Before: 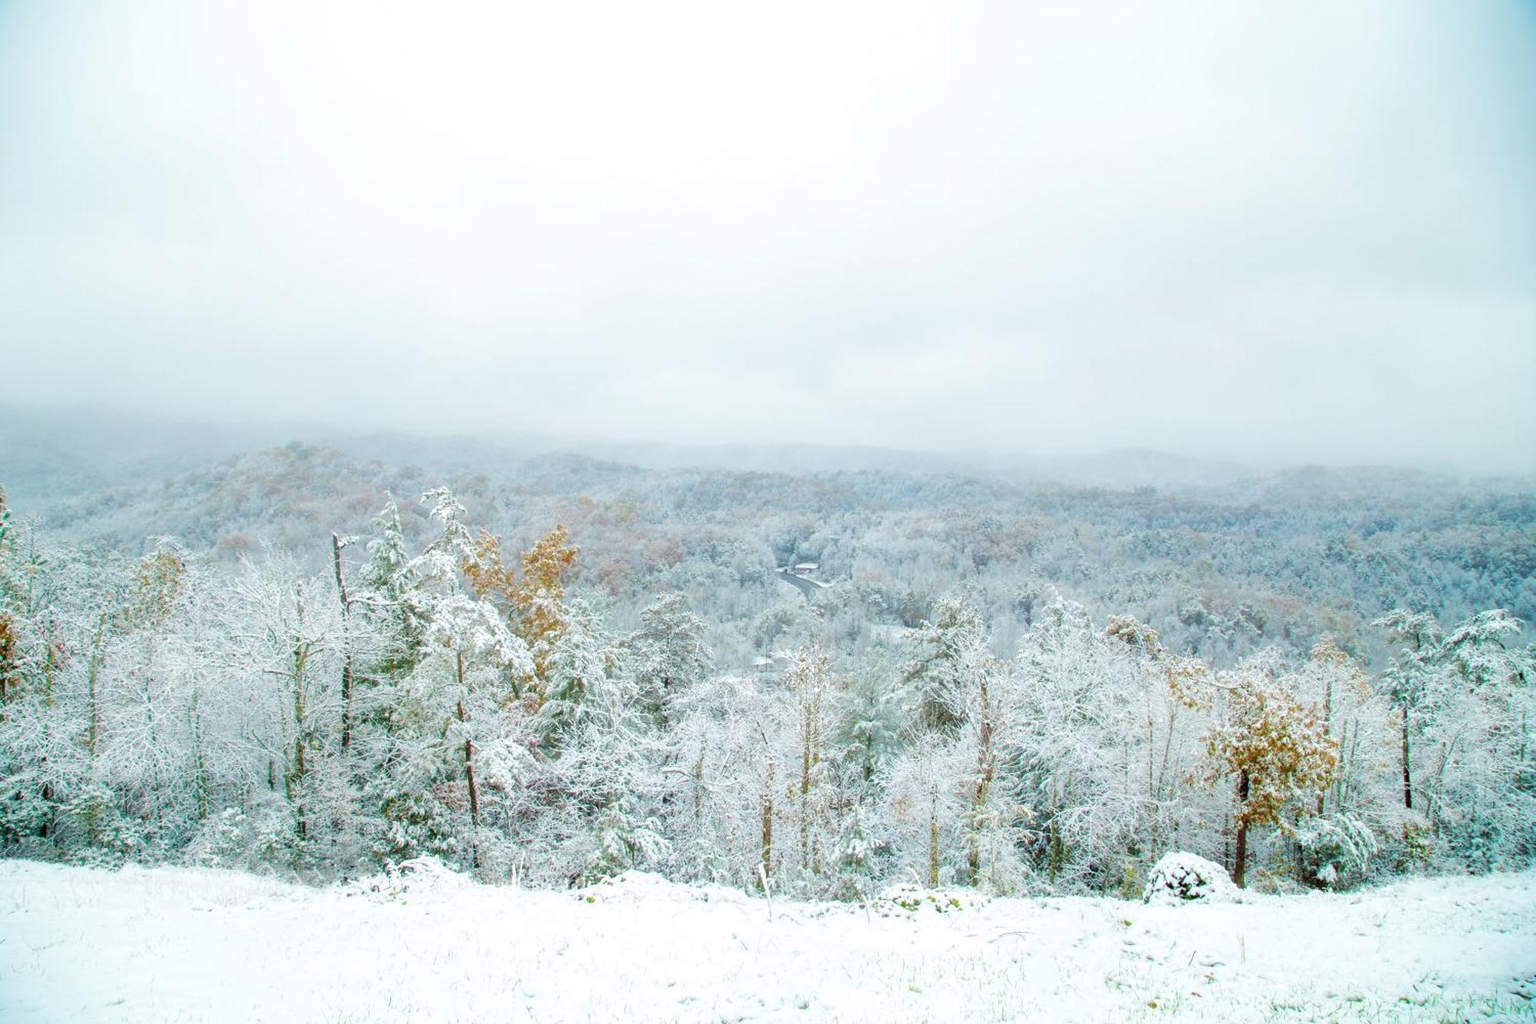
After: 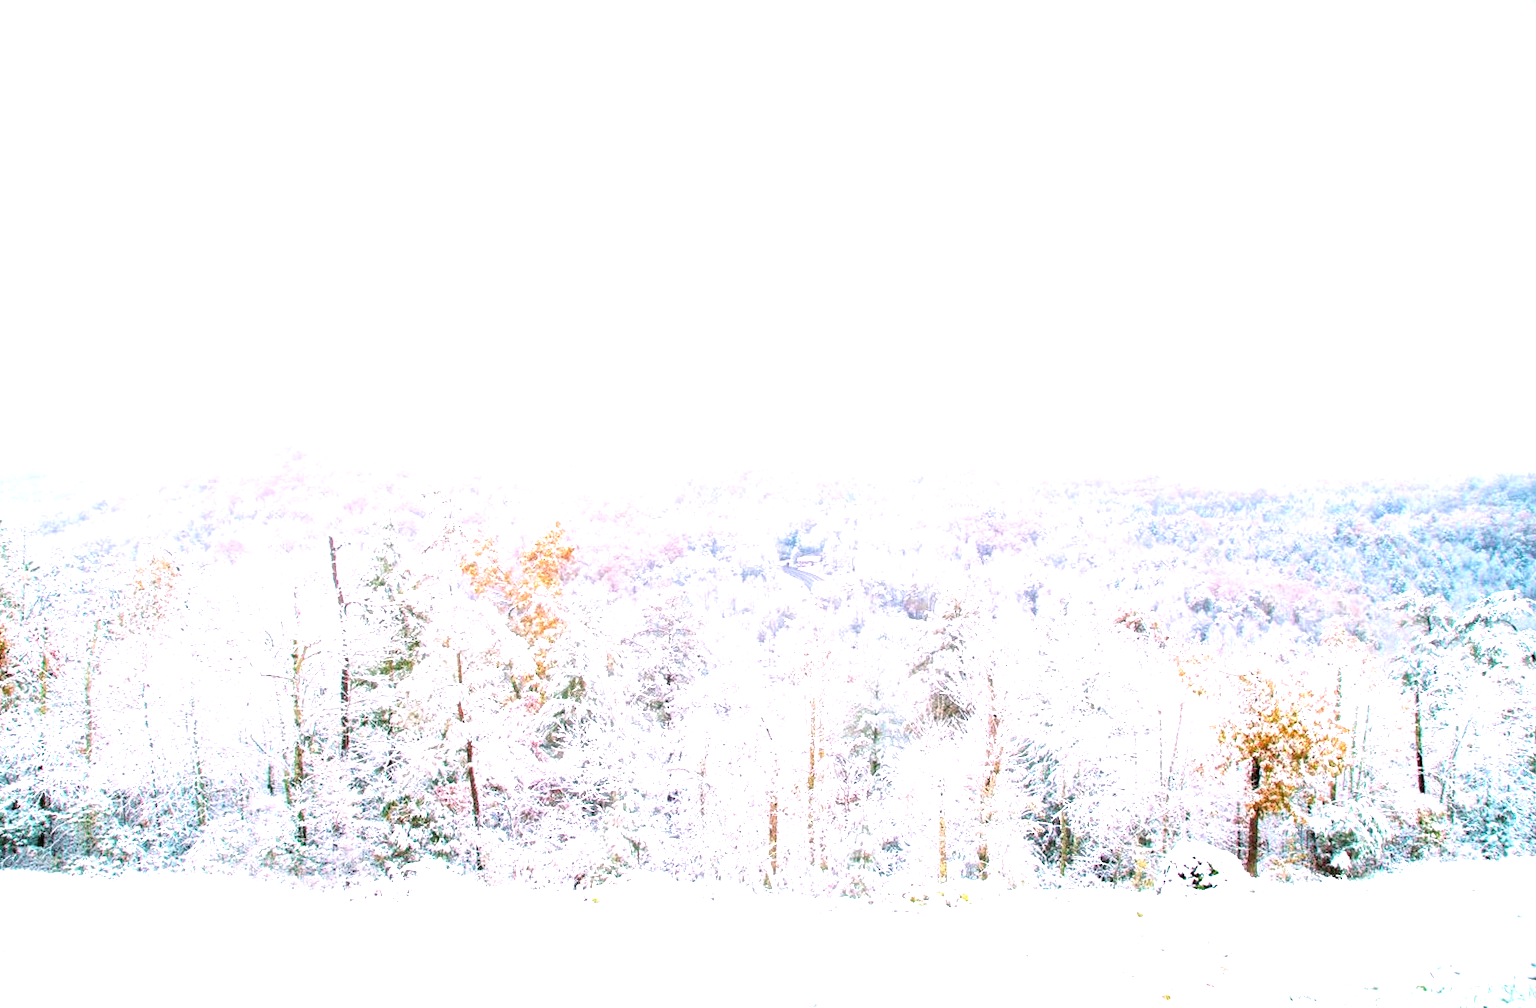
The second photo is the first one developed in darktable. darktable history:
exposure: black level correction 0, exposure 1.1 EV, compensate exposure bias true, compensate highlight preservation false
rotate and perspective: rotation -1°, crop left 0.011, crop right 0.989, crop top 0.025, crop bottom 0.975
white balance: red 1.188, blue 1.11
